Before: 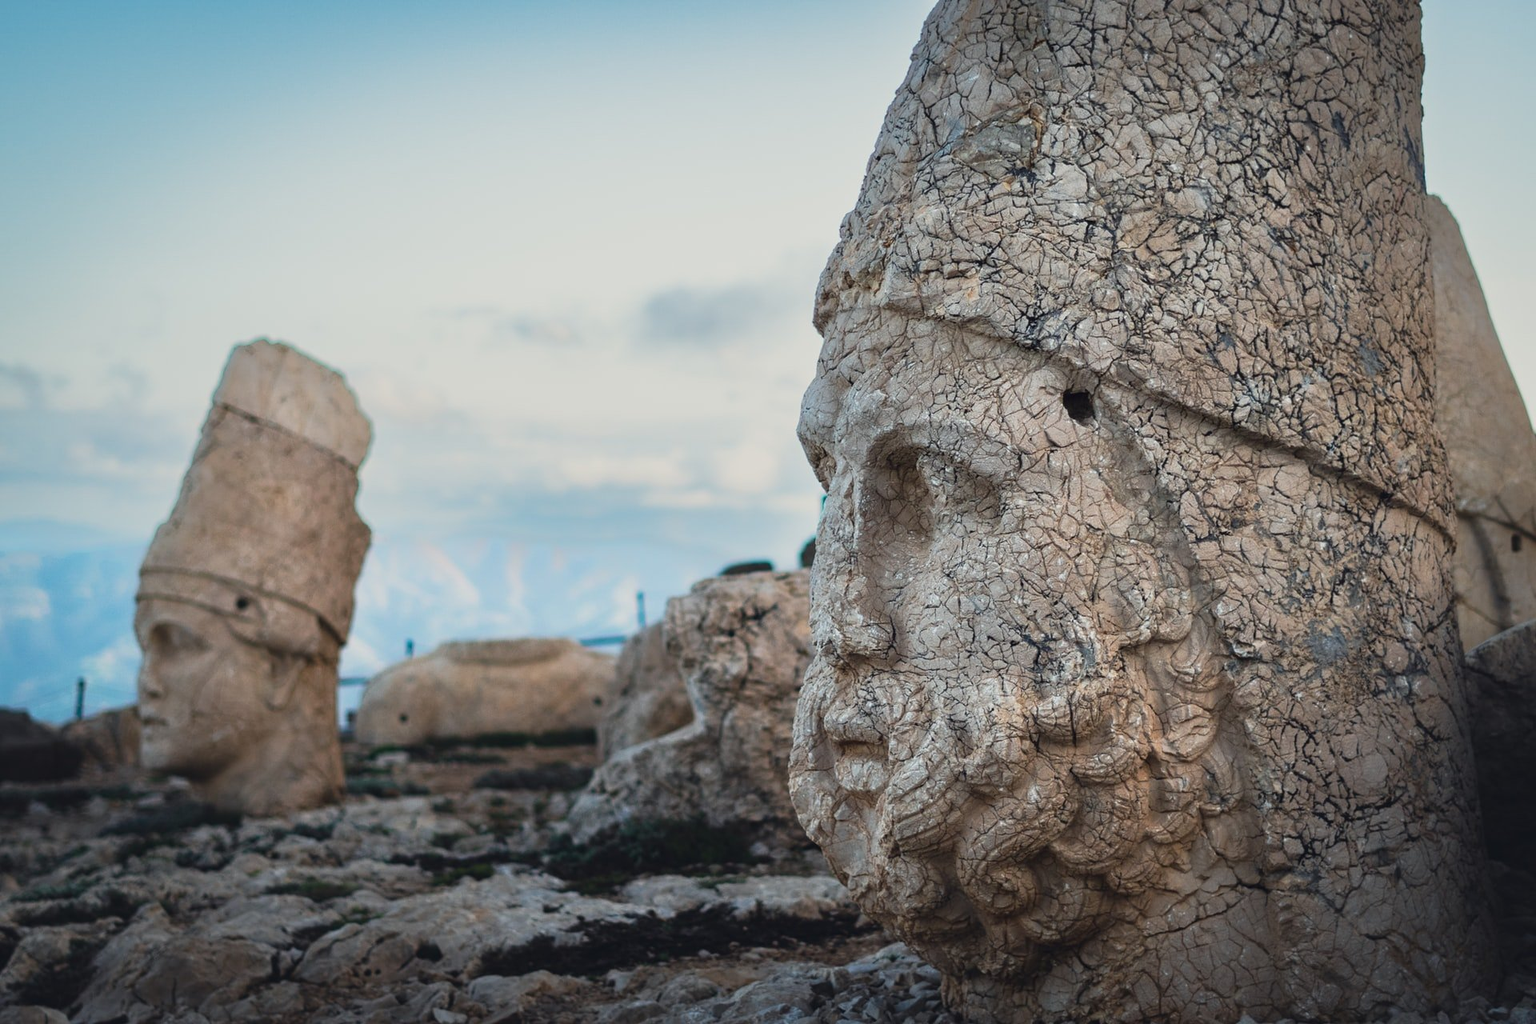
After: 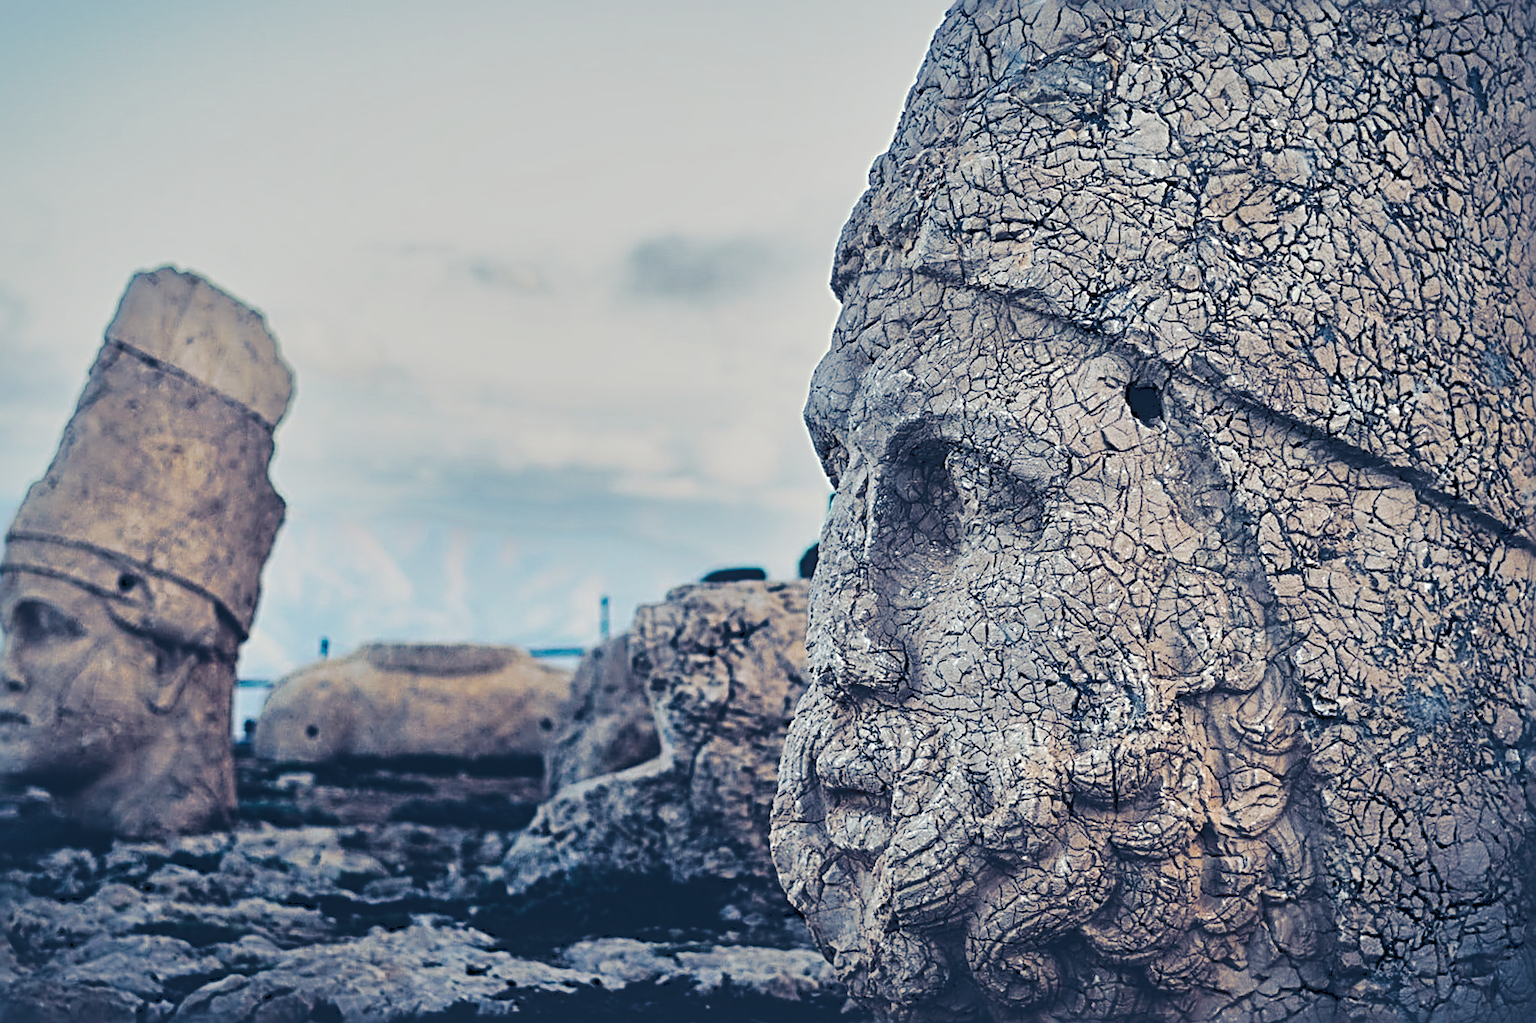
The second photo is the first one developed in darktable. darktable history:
local contrast: mode bilateral grid, contrast 20, coarseness 50, detail 120%, midtone range 0.2
sharpen: radius 3.69, amount 0.928
split-toning: shadows › hue 226.8°, shadows › saturation 0.84
crop and rotate: angle -3.27°, left 5.211%, top 5.211%, right 4.607%, bottom 4.607%
exposure: compensate highlight preservation false
shadows and highlights: on, module defaults
tone curve: curves: ch0 [(0, 0) (0.003, 0.14) (0.011, 0.141) (0.025, 0.141) (0.044, 0.142) (0.069, 0.146) (0.1, 0.151) (0.136, 0.16) (0.177, 0.182) (0.224, 0.214) (0.277, 0.272) (0.335, 0.35) (0.399, 0.453) (0.468, 0.548) (0.543, 0.634) (0.623, 0.715) (0.709, 0.778) (0.801, 0.848) (0.898, 0.902) (1, 1)], preserve colors none
